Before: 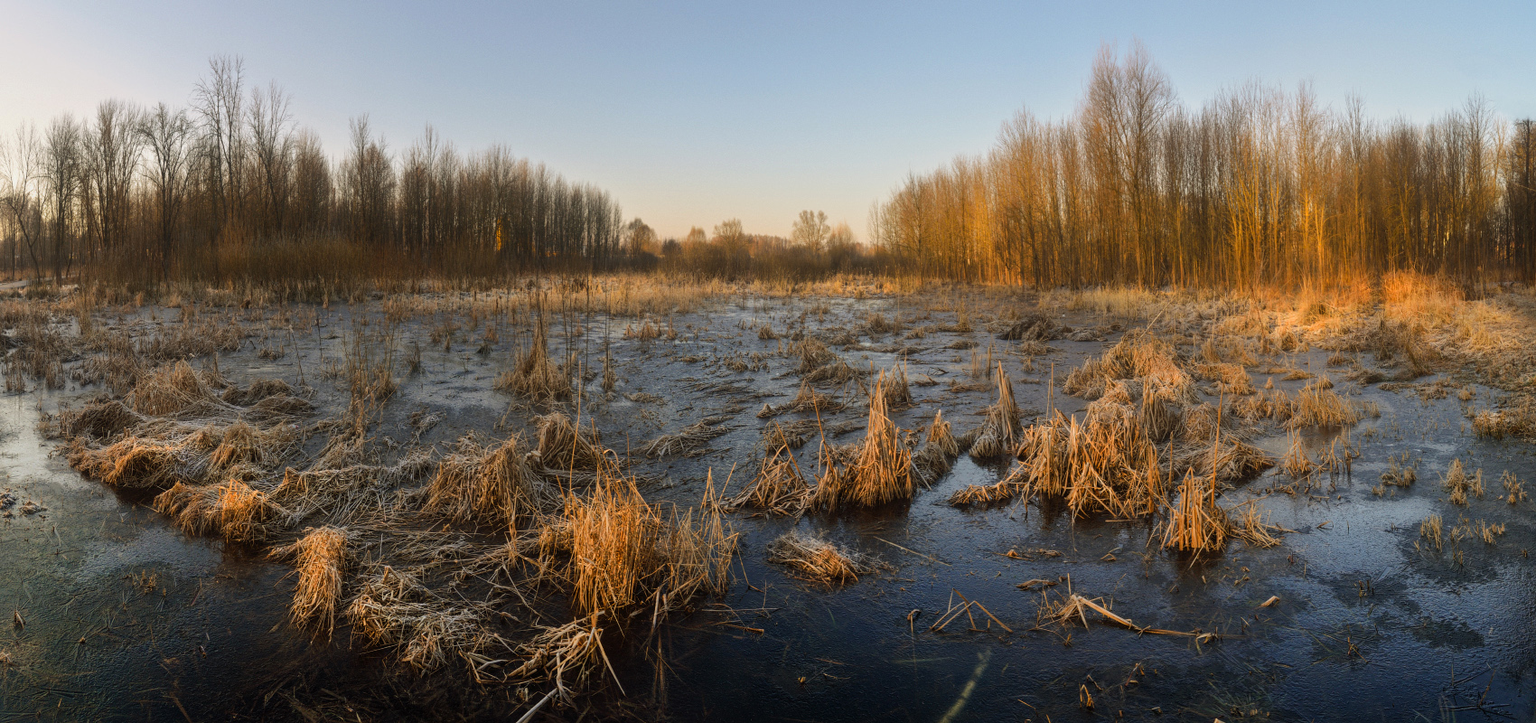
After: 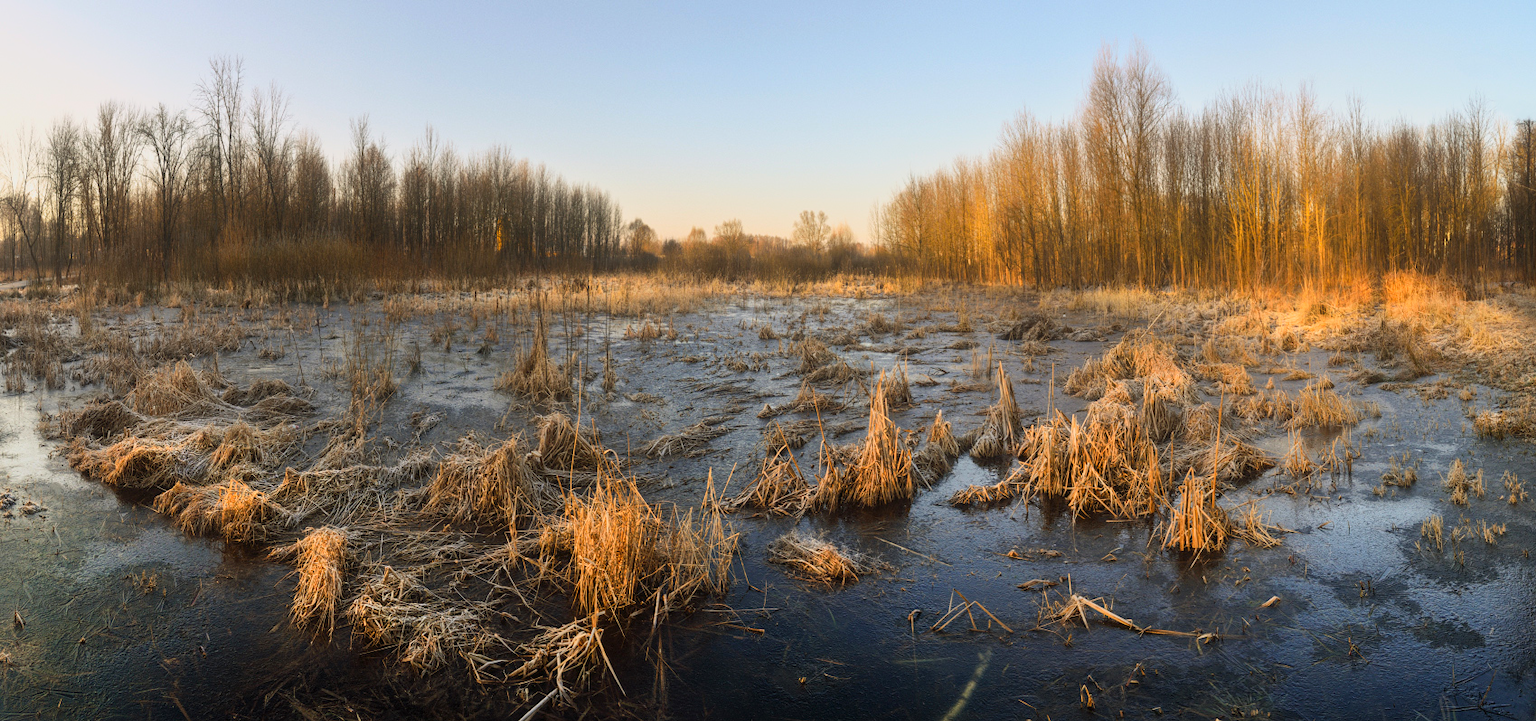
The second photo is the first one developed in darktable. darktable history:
base curve: curves: ch0 [(0, 0) (0.088, 0.125) (0.176, 0.251) (0.354, 0.501) (0.613, 0.749) (1, 0.877)]
crop: top 0.048%, bottom 0.202%
